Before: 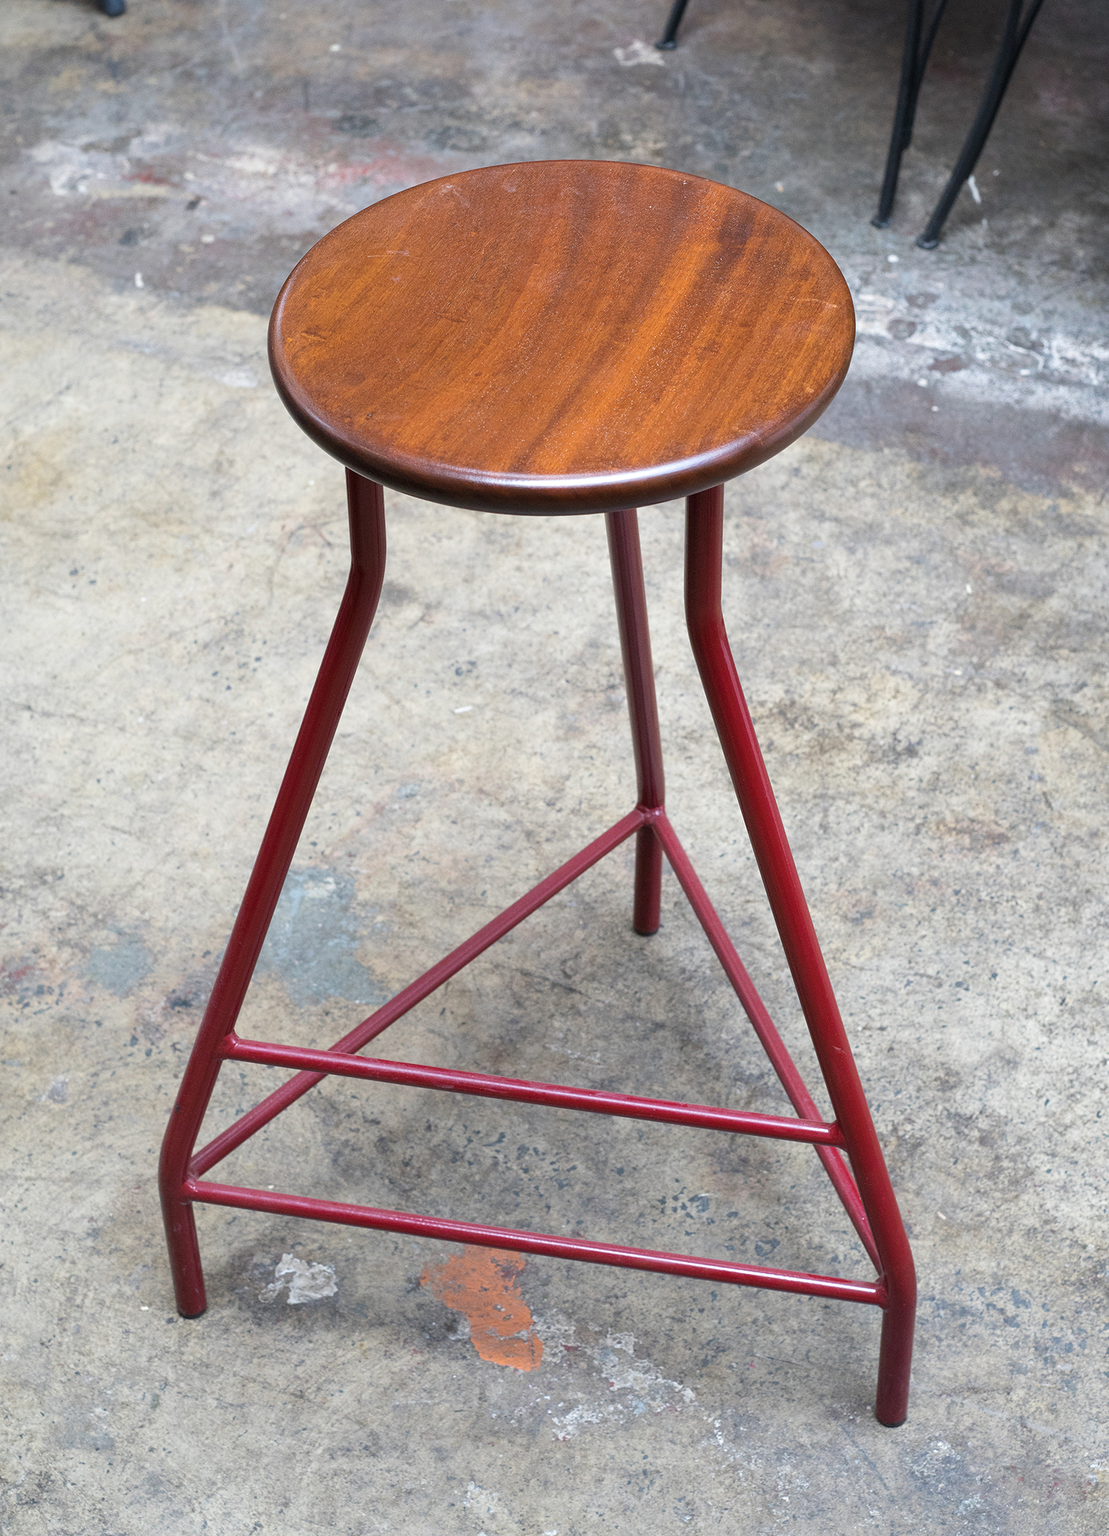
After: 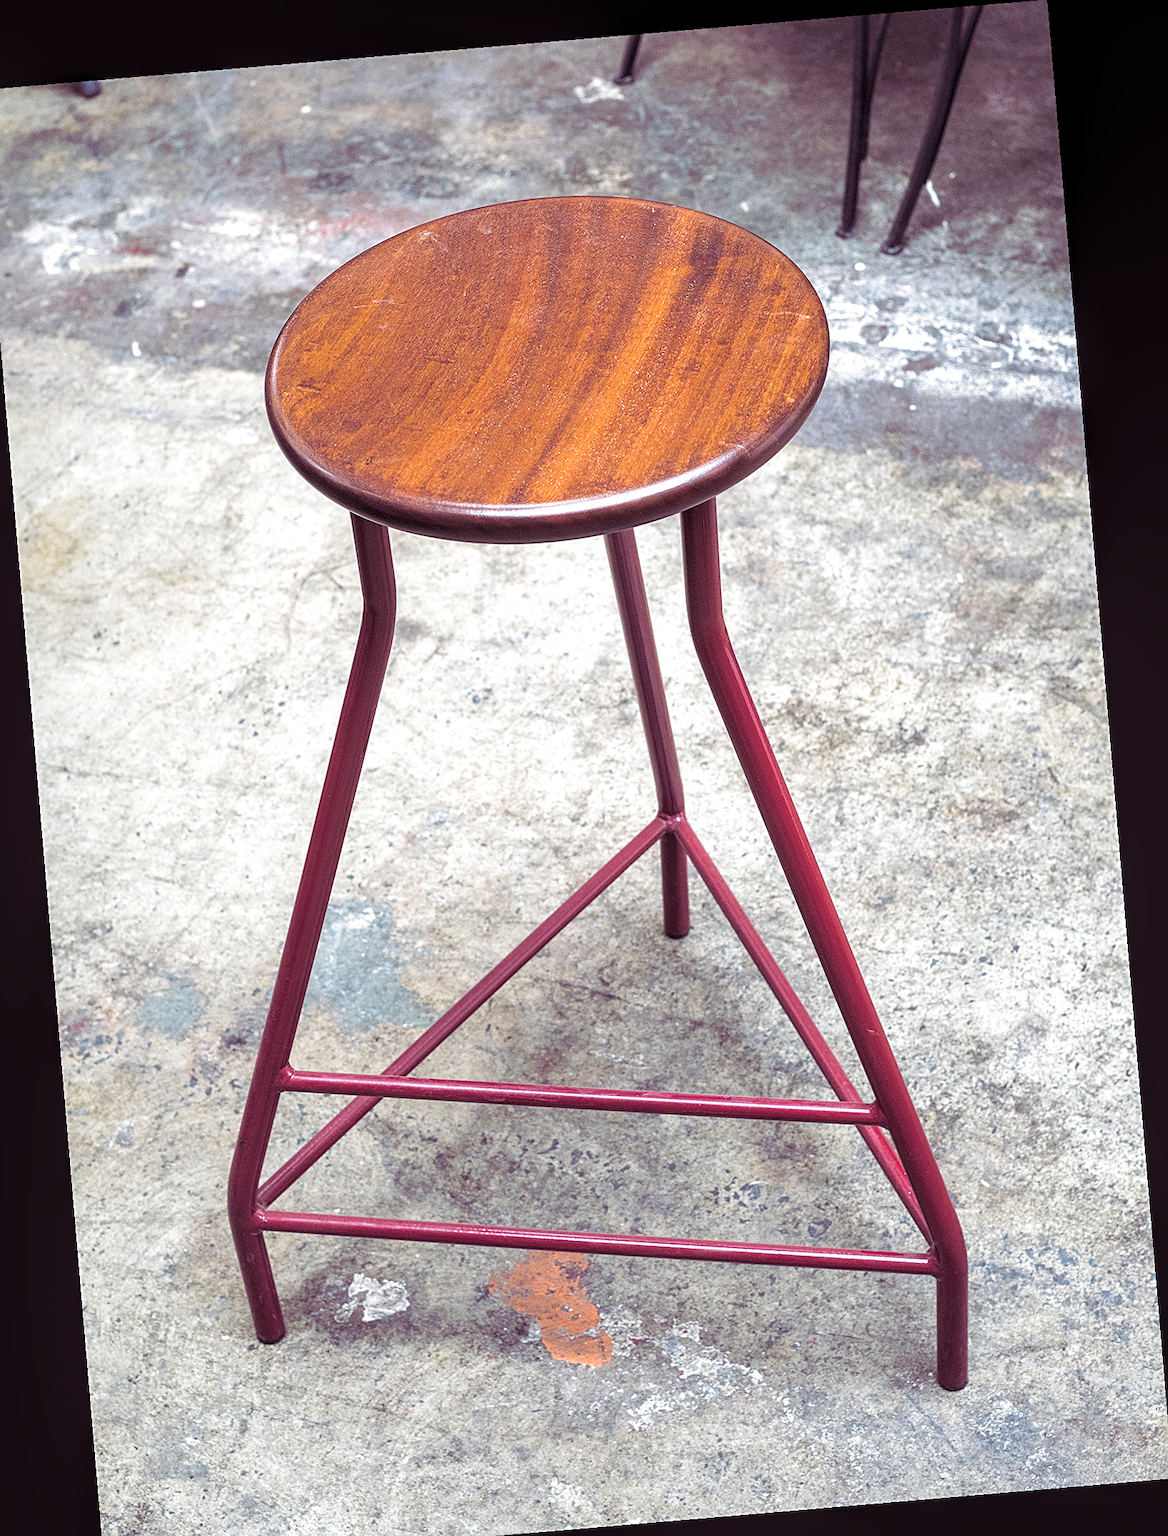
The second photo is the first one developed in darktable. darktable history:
crop: left 1.743%, right 0.268%, bottom 2.011%
sharpen: on, module defaults
rotate and perspective: rotation -4.86°, automatic cropping off
split-toning: shadows › hue 316.8°, shadows › saturation 0.47, highlights › hue 201.6°, highlights › saturation 0, balance -41.97, compress 28.01%
exposure: exposure 0.6 EV, compensate highlight preservation false
local contrast: detail 130%
levels: mode automatic, black 0.023%, white 99.97%, levels [0.062, 0.494, 0.925]
